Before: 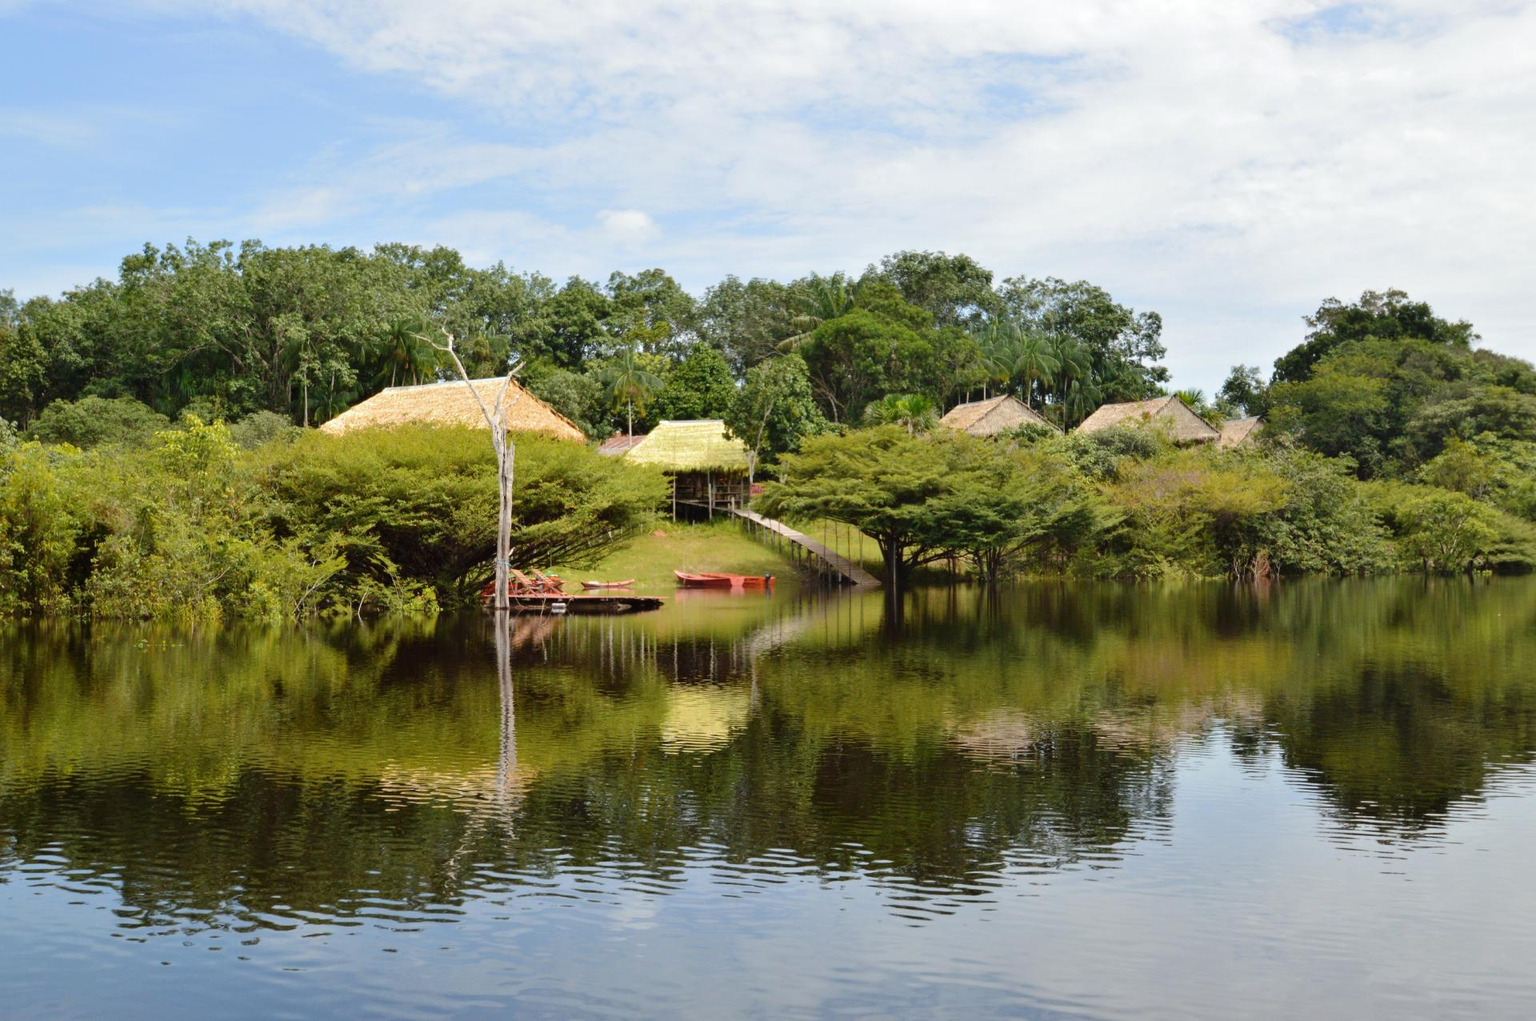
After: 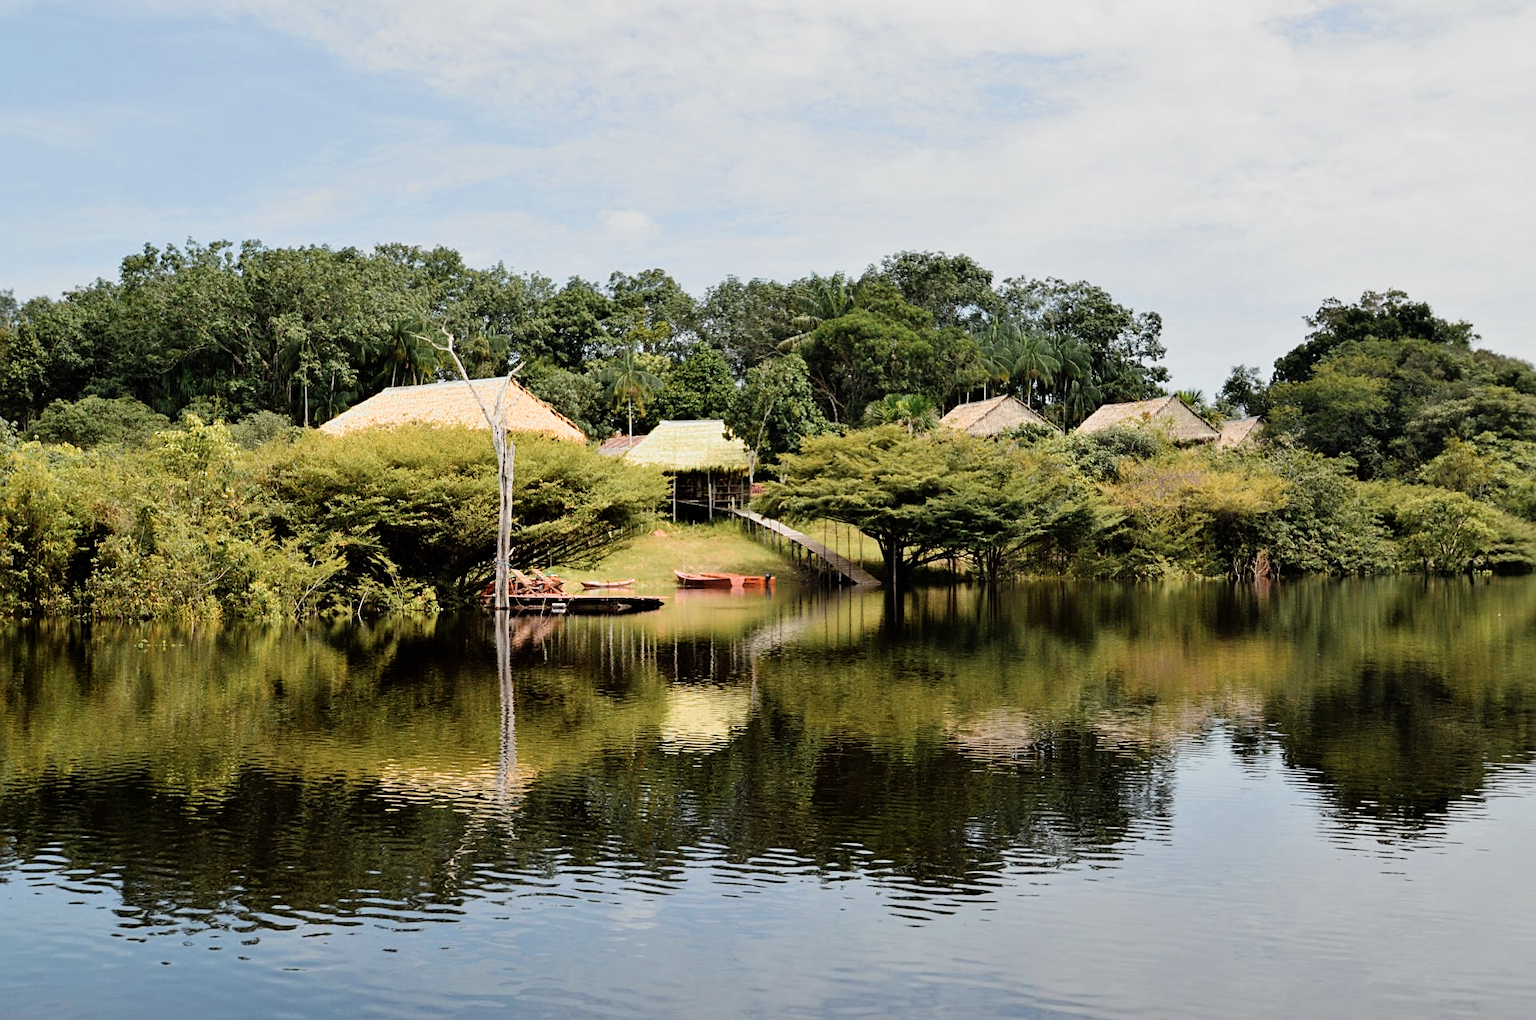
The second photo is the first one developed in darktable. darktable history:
color zones: curves: ch0 [(0.018, 0.548) (0.197, 0.654) (0.425, 0.447) (0.605, 0.658) (0.732, 0.579)]; ch1 [(0.105, 0.531) (0.224, 0.531) (0.386, 0.39) (0.618, 0.456) (0.732, 0.456) (0.956, 0.421)]; ch2 [(0.039, 0.583) (0.215, 0.465) (0.399, 0.544) (0.465, 0.548) (0.614, 0.447) (0.724, 0.43) (0.882, 0.623) (0.956, 0.632)]
sharpen: on, module defaults
filmic rgb: middle gray luminance 21.73%, black relative exposure -14 EV, white relative exposure 2.96 EV, threshold 6 EV, target black luminance 0%, hardness 8.81, latitude 59.69%, contrast 1.208, highlights saturation mix 5%, shadows ↔ highlights balance 41.6%, add noise in highlights 0, color science v3 (2019), use custom middle-gray values true, iterations of high-quality reconstruction 0, contrast in highlights soft, enable highlight reconstruction true
